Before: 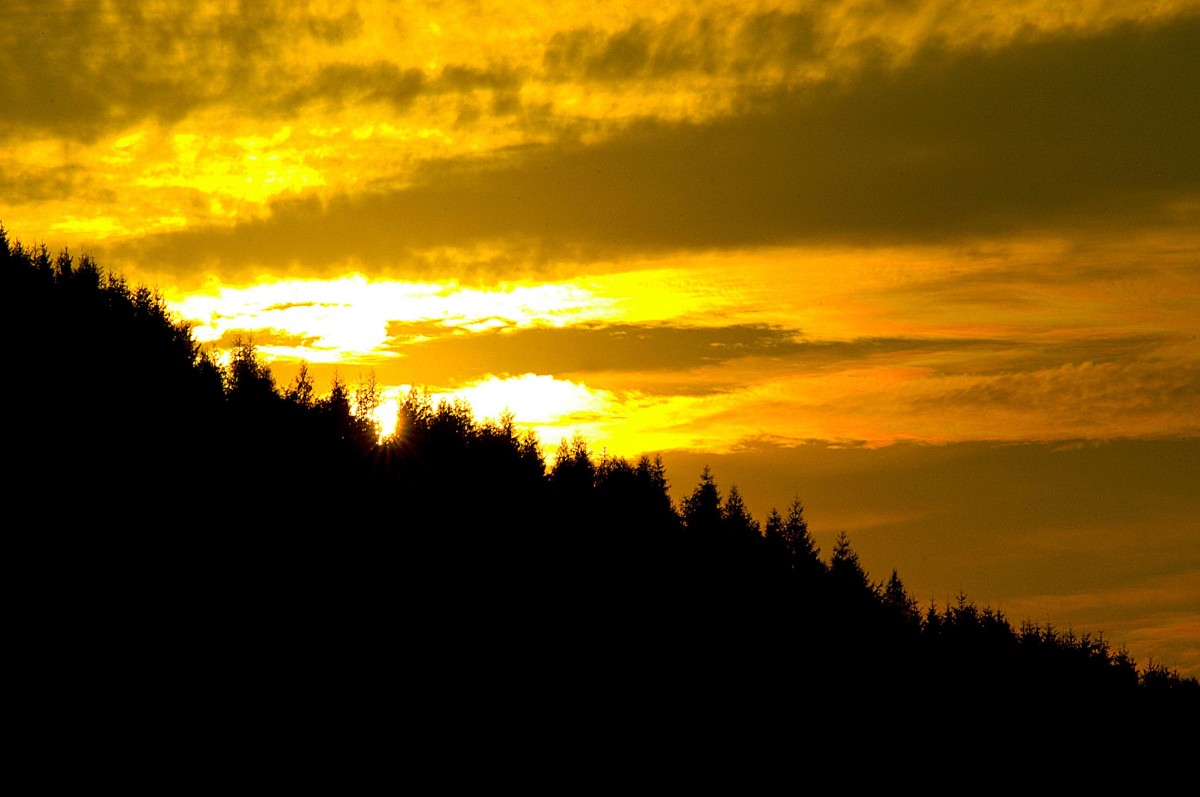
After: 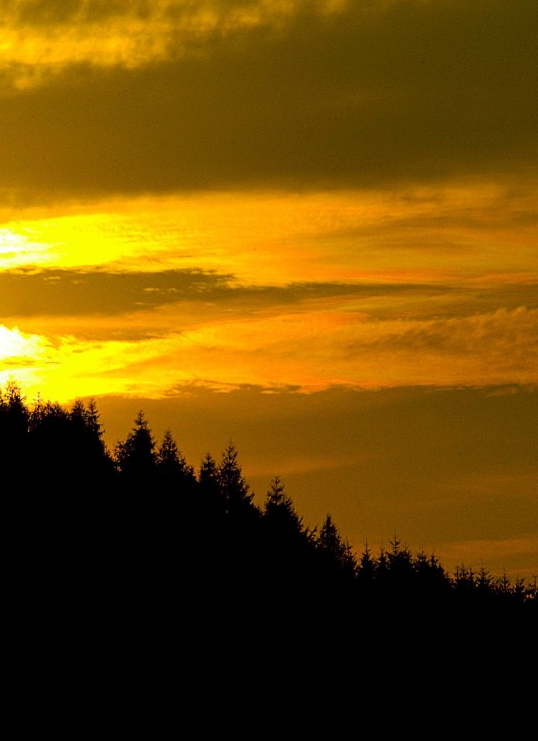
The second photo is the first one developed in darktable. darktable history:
crop: left 47.19%, top 6.929%, right 7.915%
